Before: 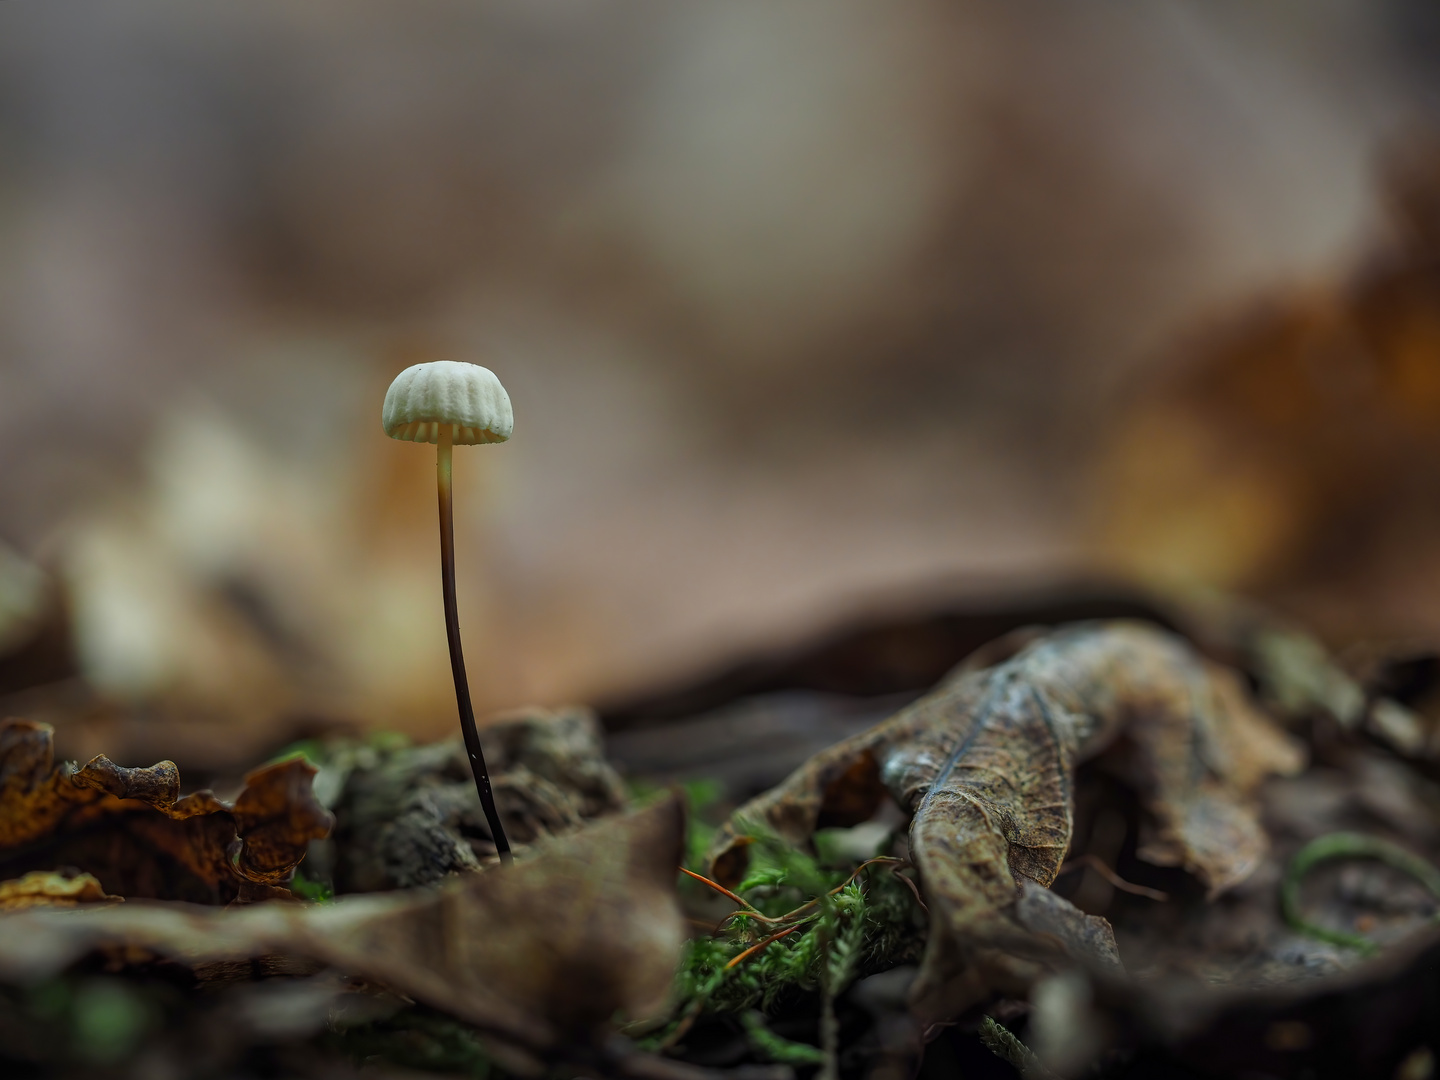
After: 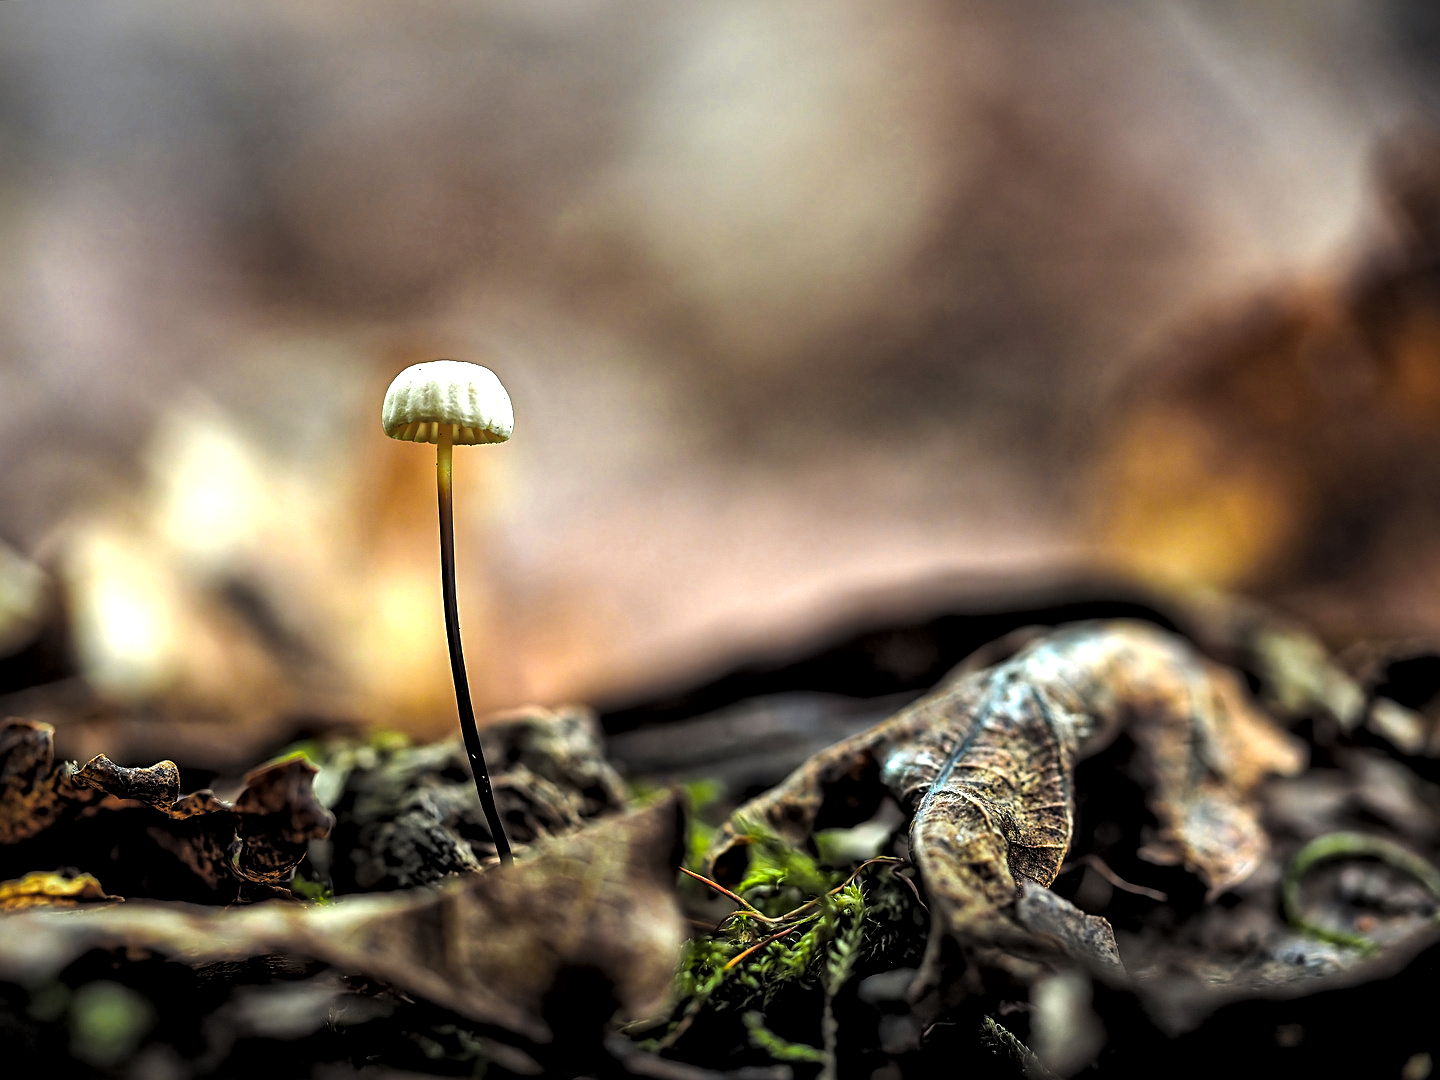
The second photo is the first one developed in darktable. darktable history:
color balance rgb: perceptual saturation grading › global saturation 35.204%, hue shift -9.86°, perceptual brilliance grading › highlights 10.915%, perceptual brilliance grading › shadows -10.509%
sharpen: on, module defaults
tone equalizer: -8 EV 0.034 EV
exposure: exposure 0.947 EV, compensate highlight preservation false
contrast brightness saturation: contrast -0.151, brightness 0.041, saturation -0.116
local contrast: mode bilateral grid, contrast 19, coarseness 18, detail 164%, midtone range 0.2
levels: white 99.94%, levels [0.182, 0.542, 0.902]
